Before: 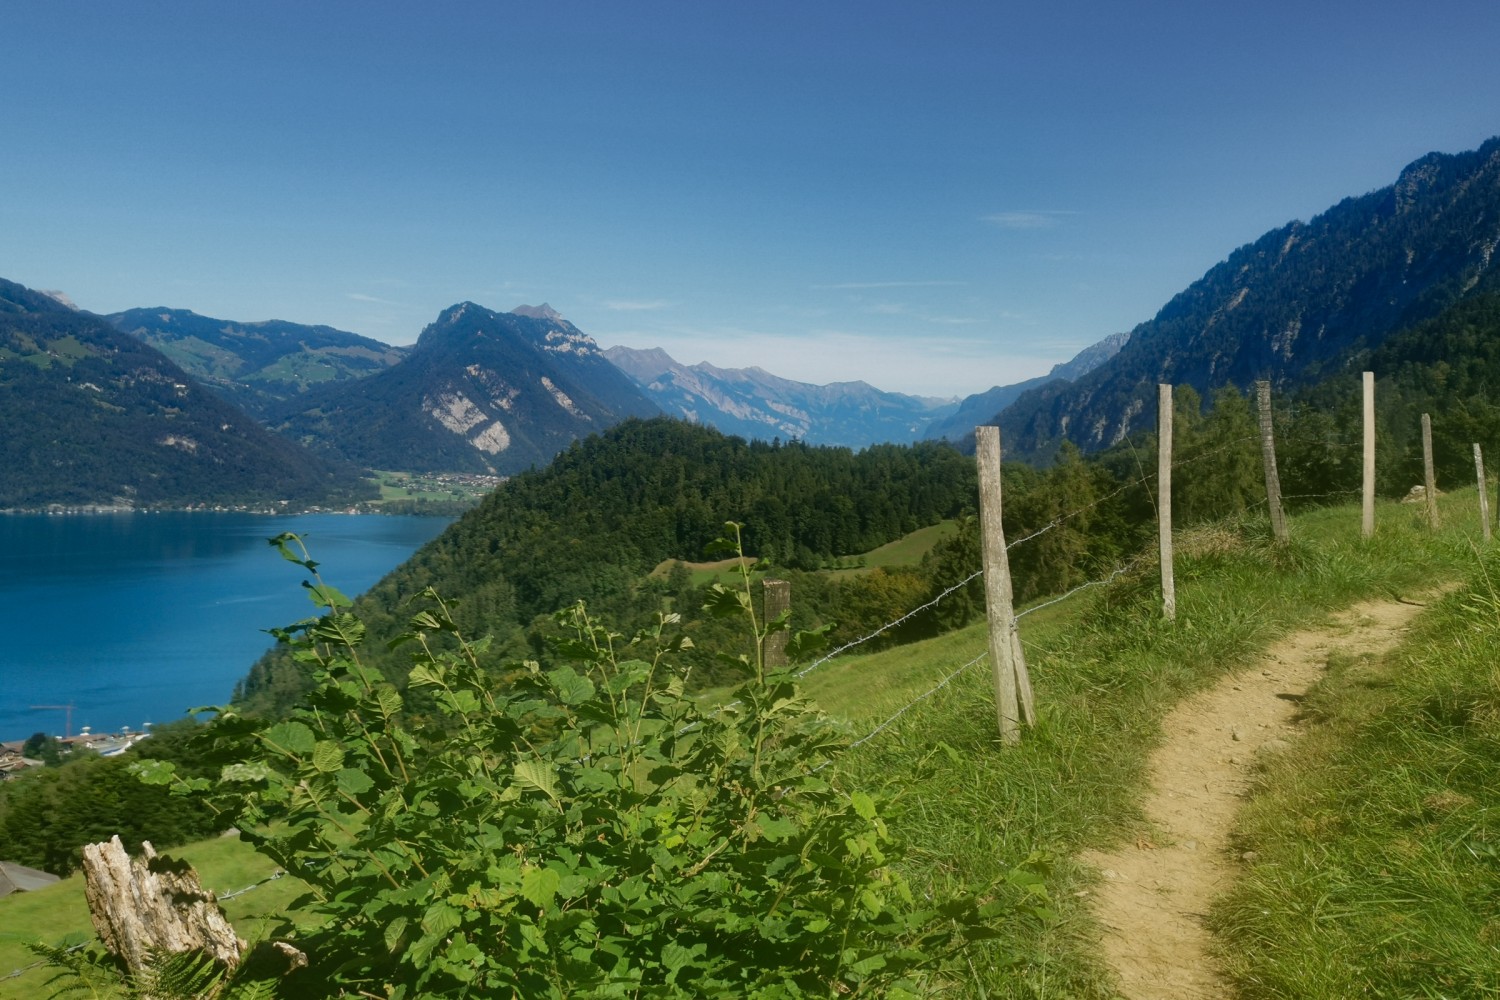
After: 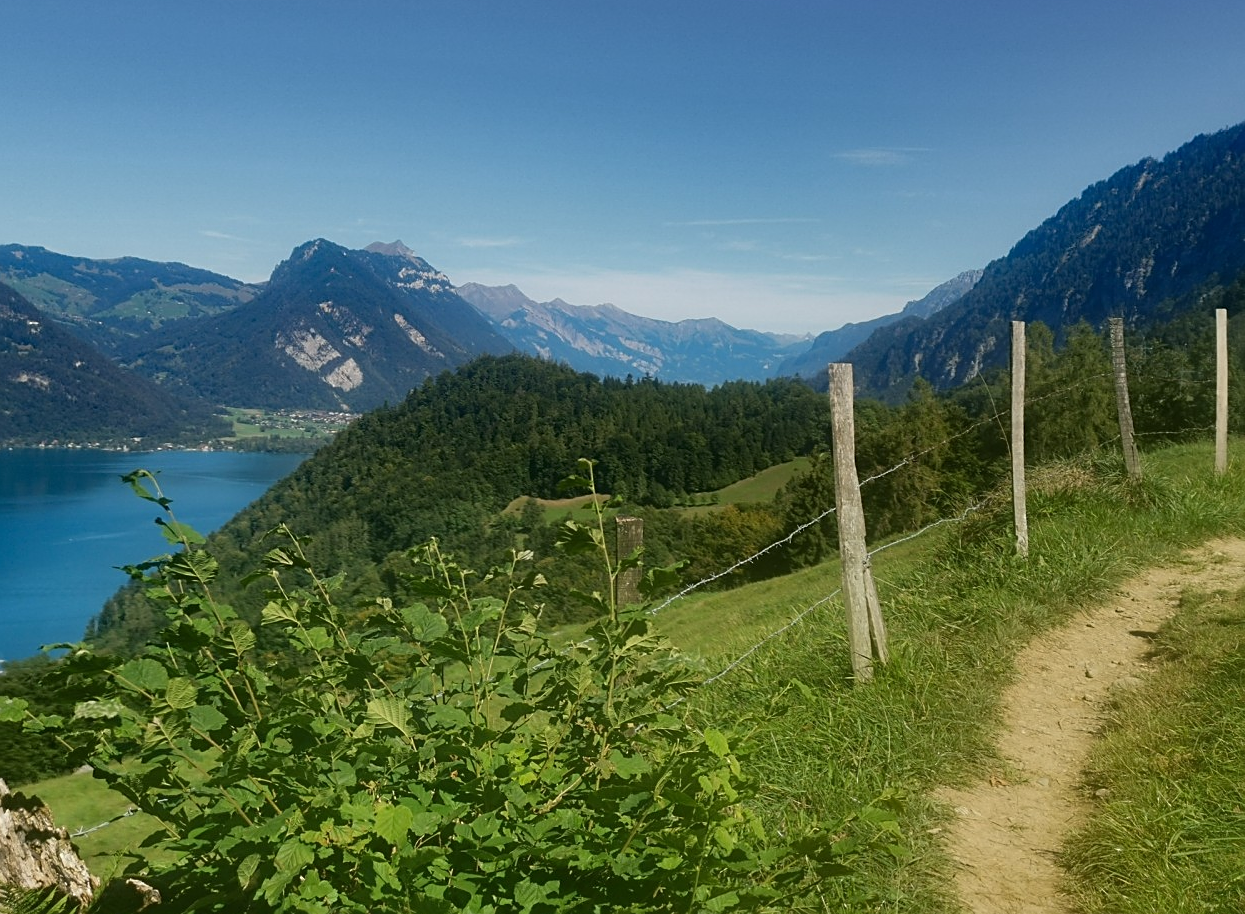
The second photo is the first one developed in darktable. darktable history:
crop: left 9.82%, top 6.326%, right 7.166%, bottom 2.189%
sharpen: on, module defaults
